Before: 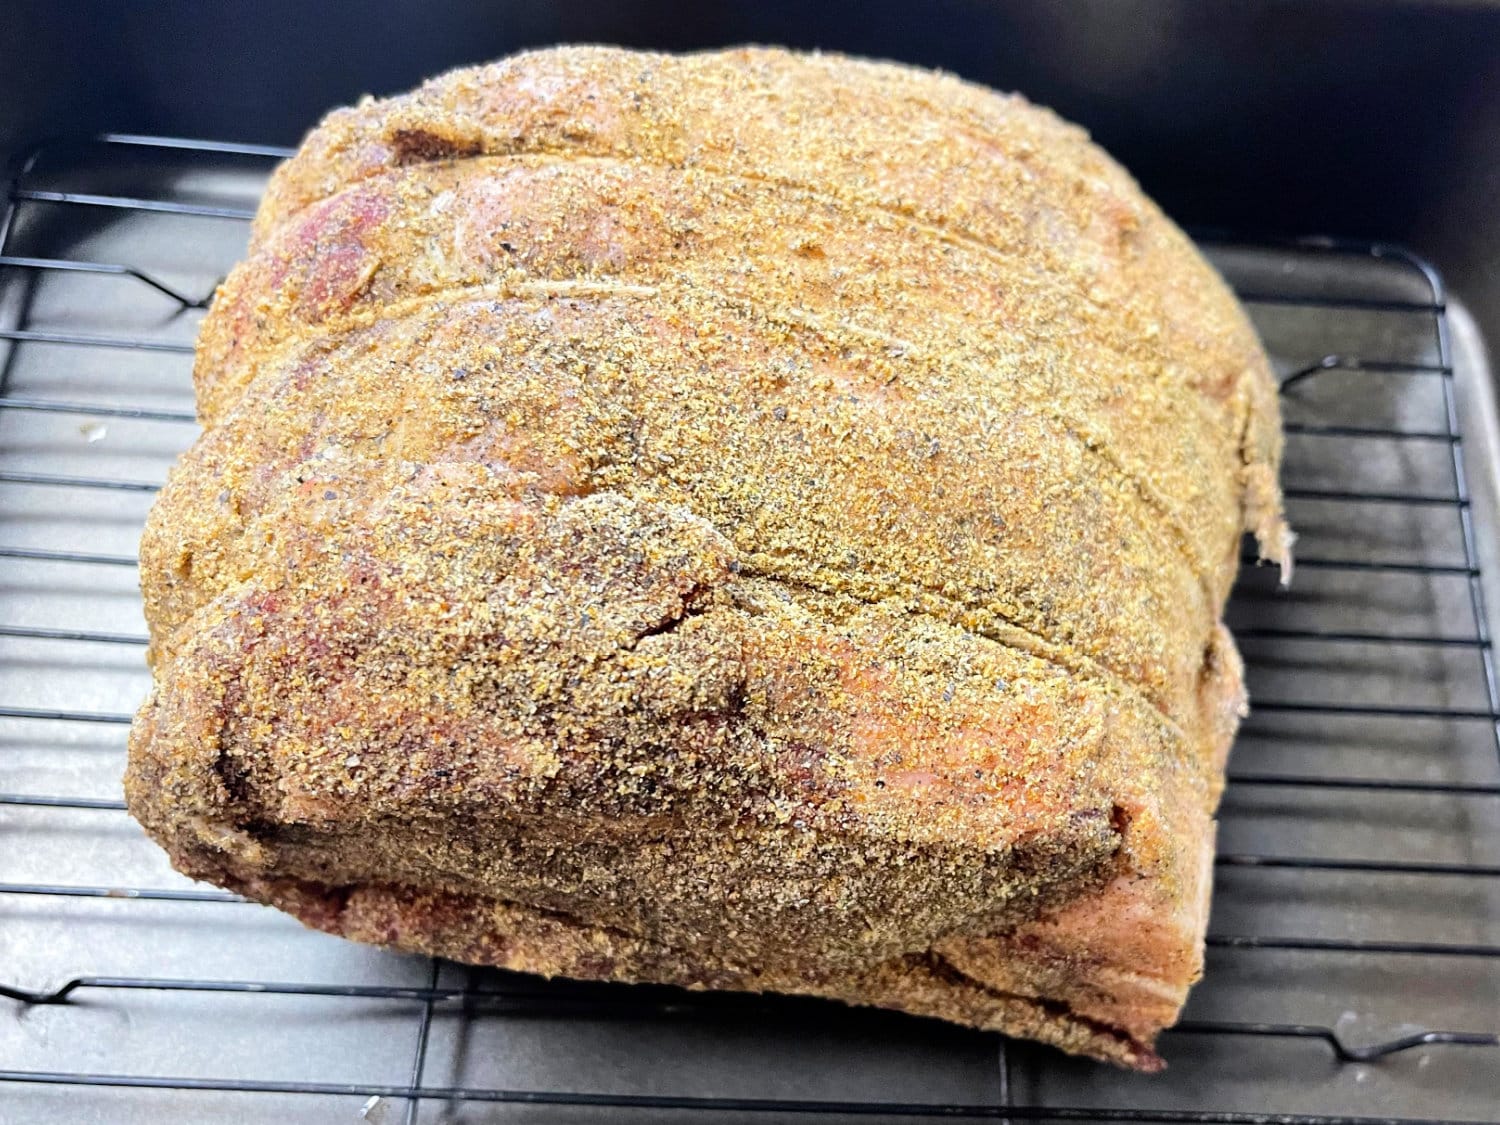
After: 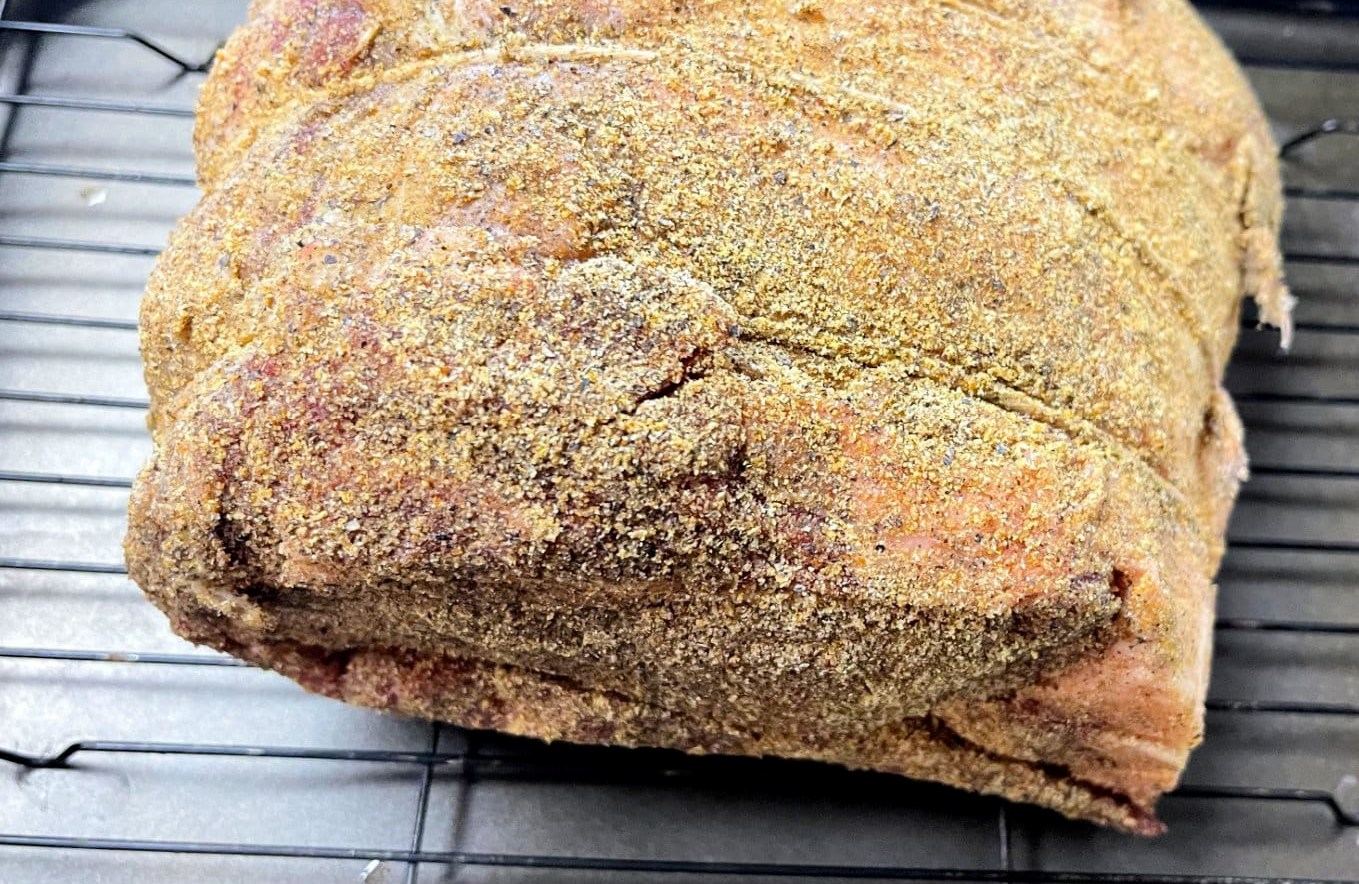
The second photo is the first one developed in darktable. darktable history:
crop: top 21.059%, right 9.393%, bottom 0.282%
exposure: black level correction 0.001, compensate exposure bias true, compensate highlight preservation false
